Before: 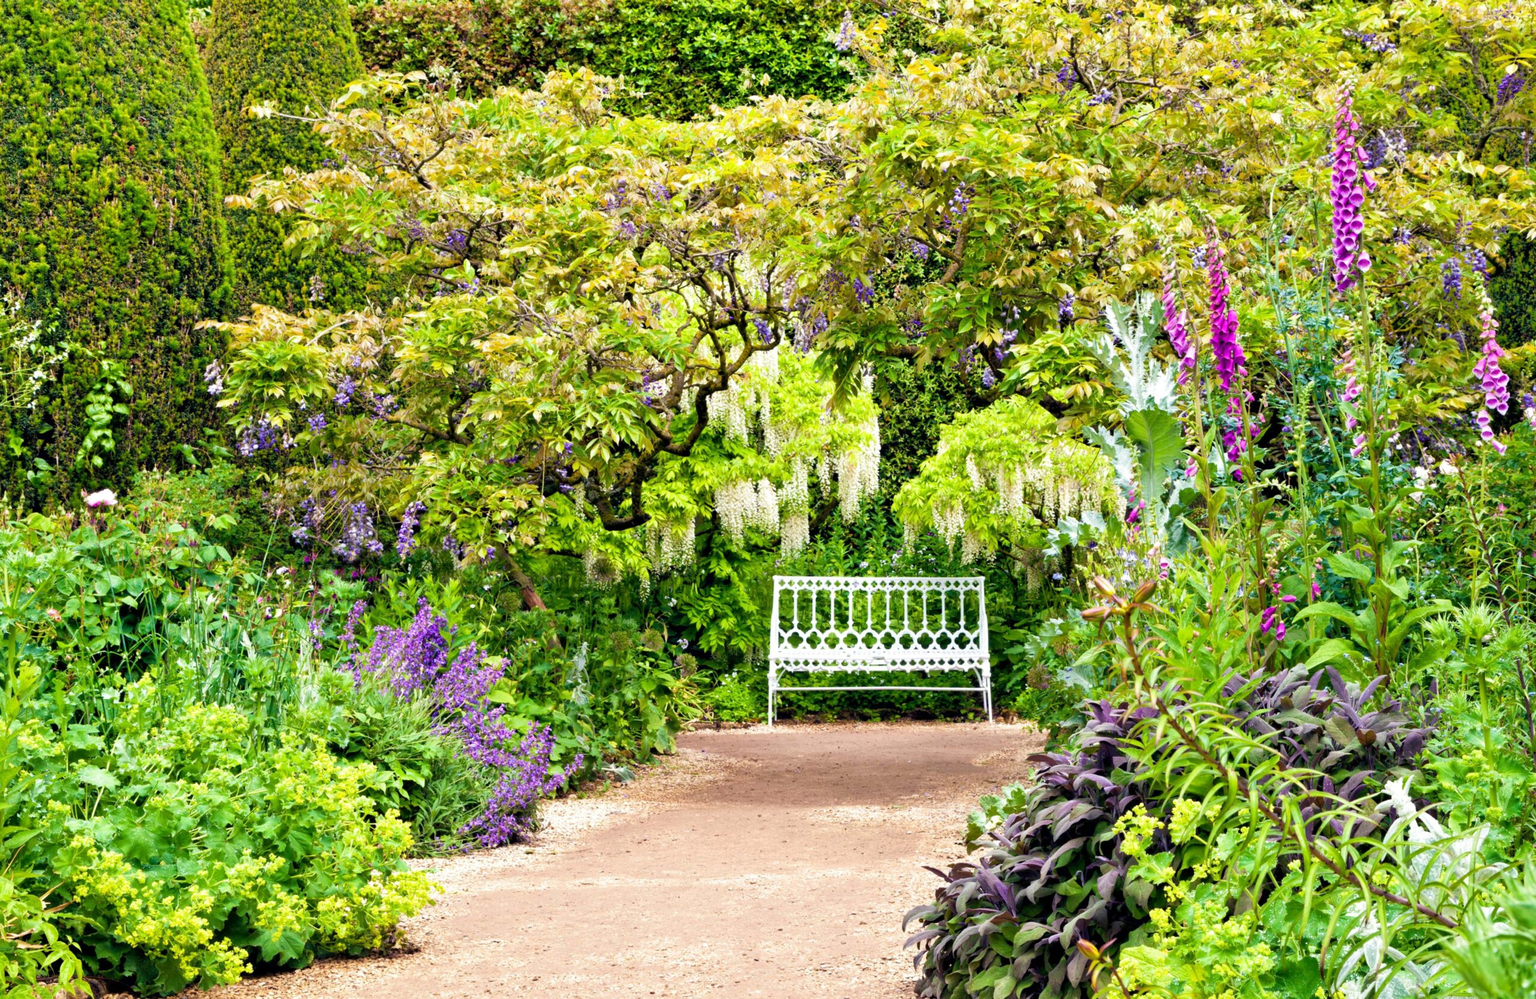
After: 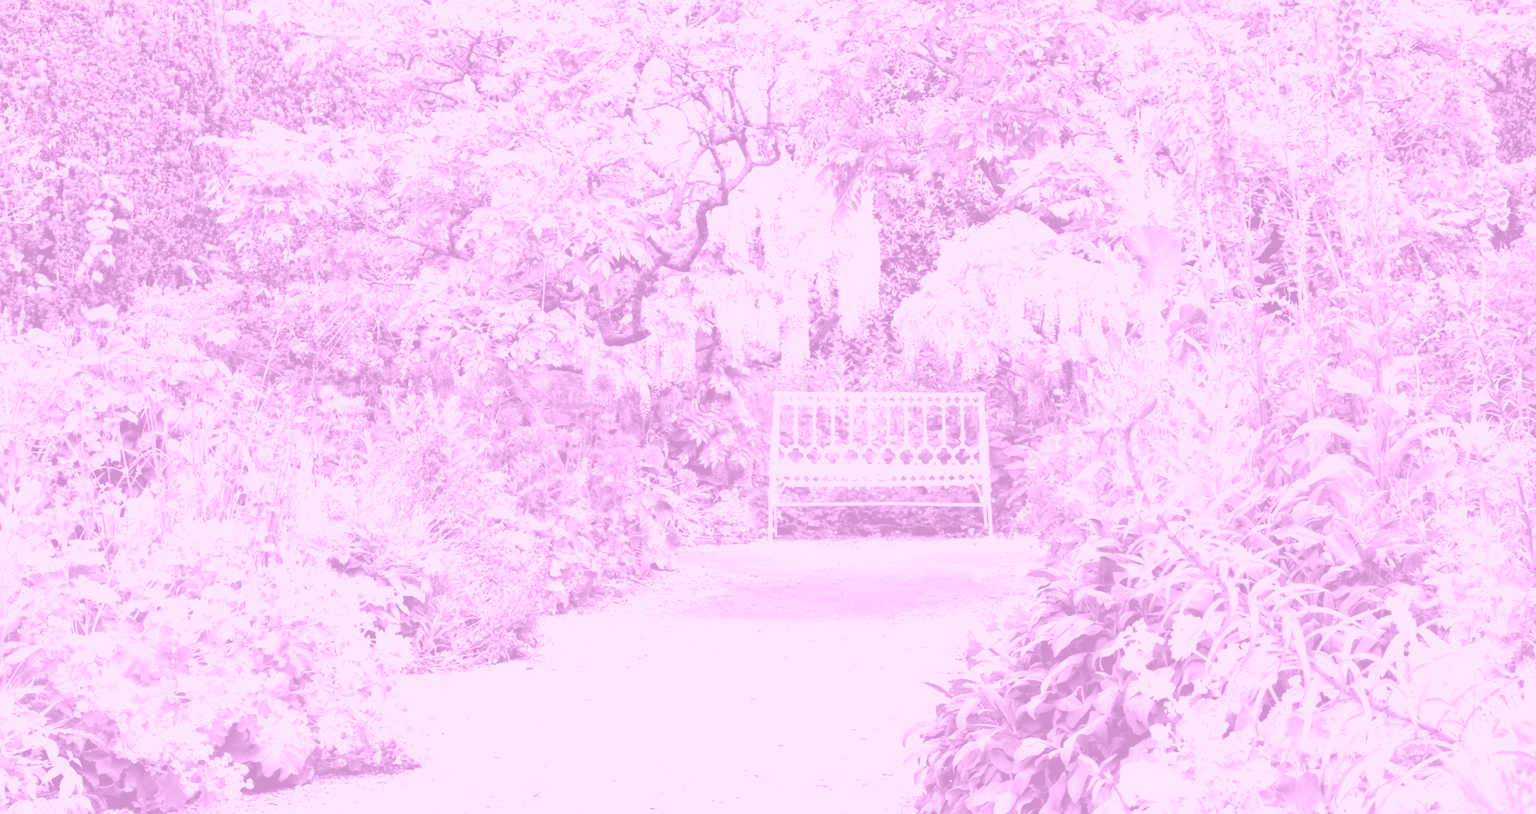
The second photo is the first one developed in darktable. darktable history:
crop and rotate: top 18.507%
exposure: exposure 1 EV, compensate highlight preservation false
white balance: red 0.984, blue 1.059
colorize: hue 331.2°, saturation 75%, source mix 30.28%, lightness 70.52%, version 1
shadows and highlights: radius 125.46, shadows 30.51, highlights -30.51, low approximation 0.01, soften with gaussian
